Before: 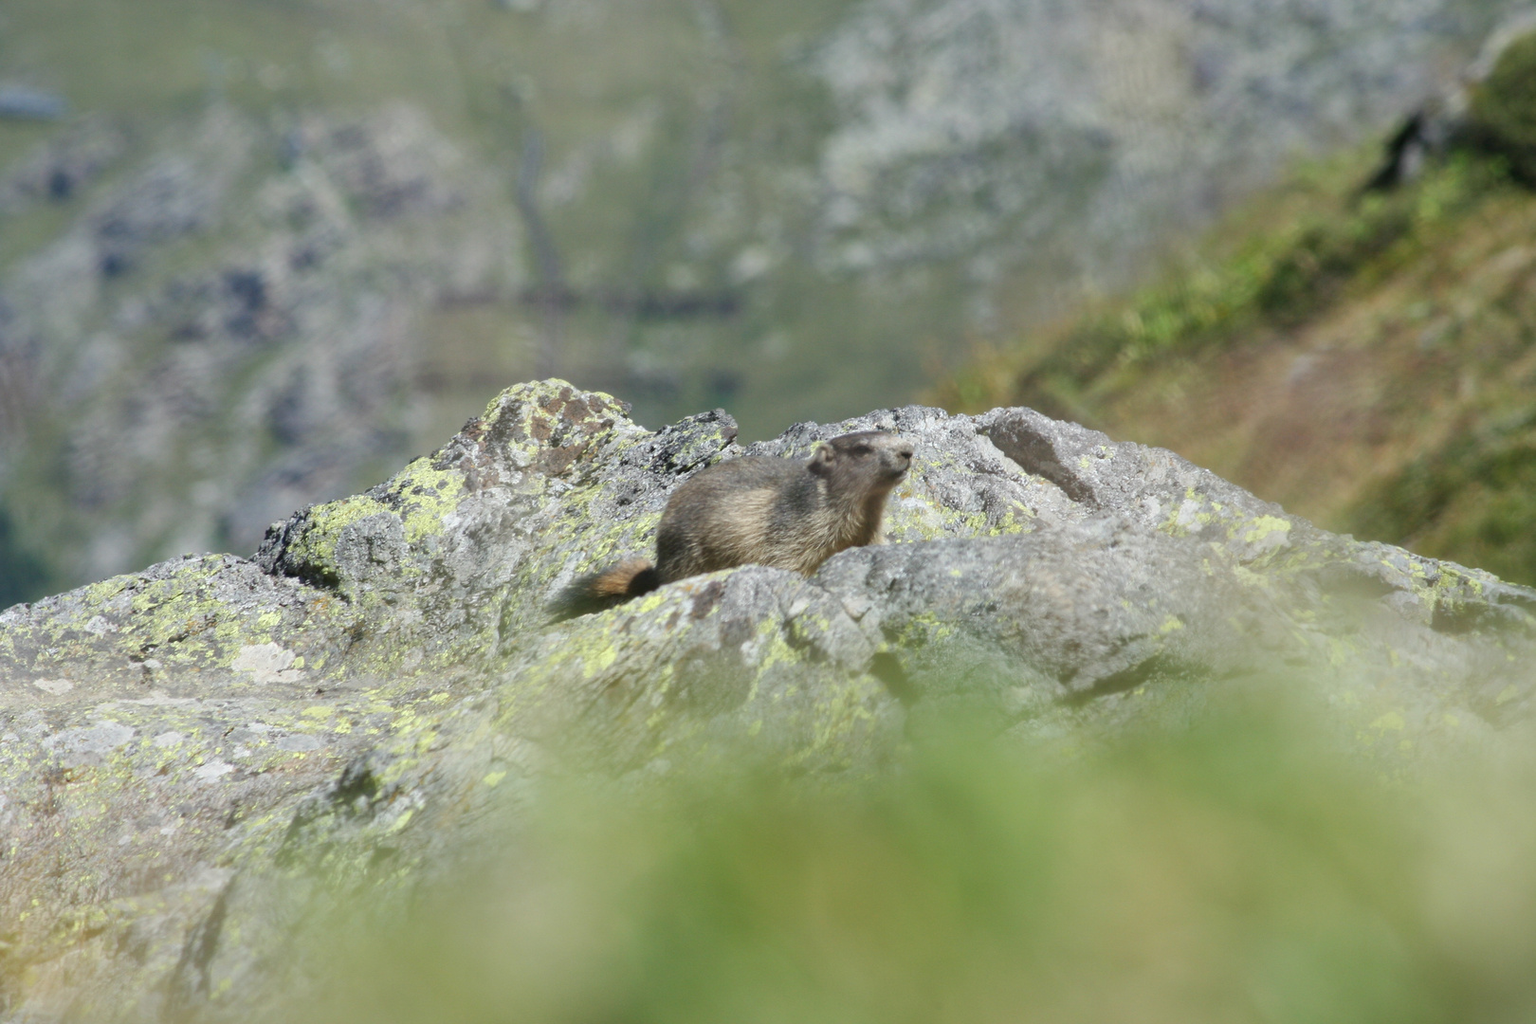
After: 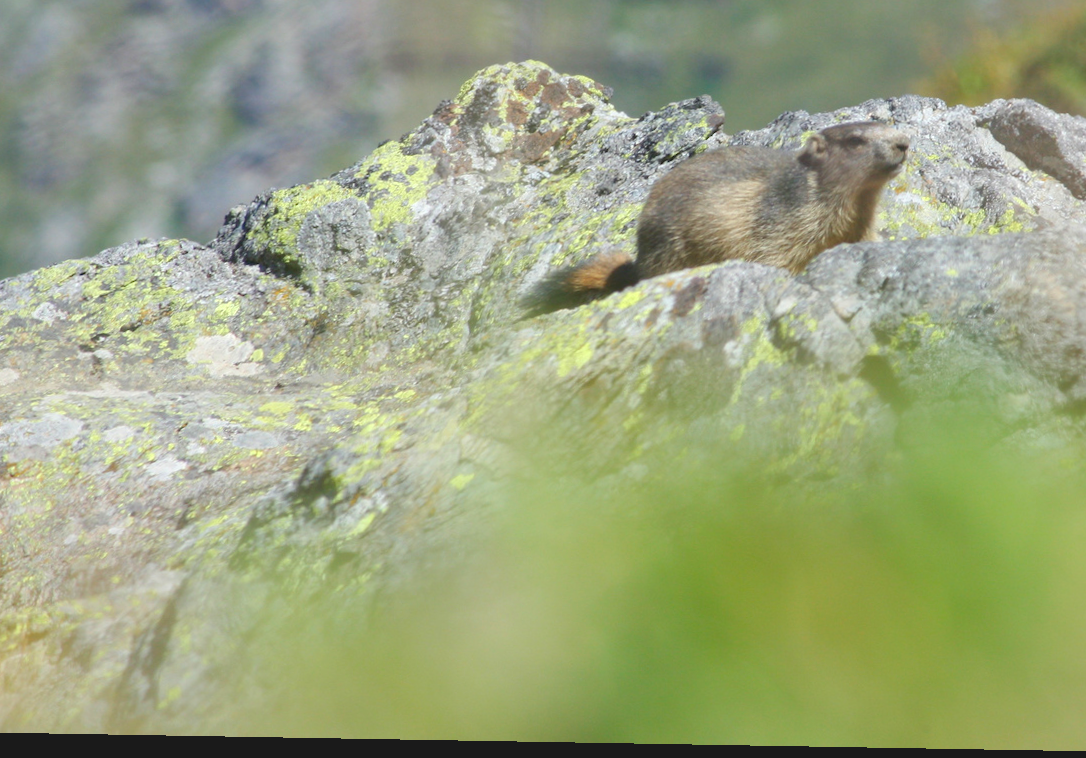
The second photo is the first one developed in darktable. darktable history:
crop and rotate: angle -0.981°, left 3.968%, top 31.555%, right 29.725%
contrast brightness saturation: contrast -0.188, saturation 0.189
exposure: black level correction 0.001, exposure 0.499 EV, compensate highlight preservation false
